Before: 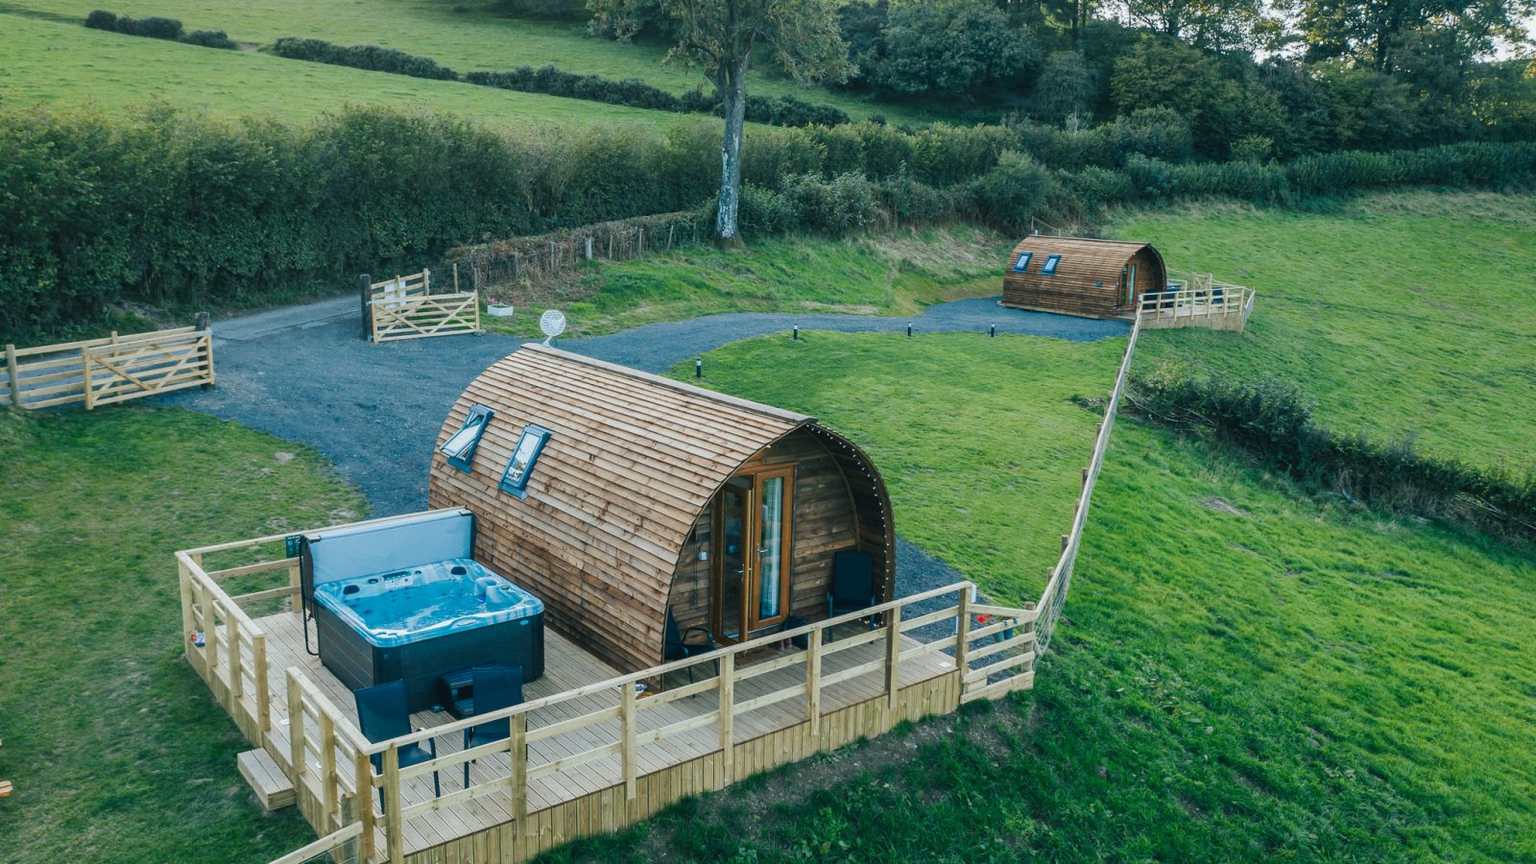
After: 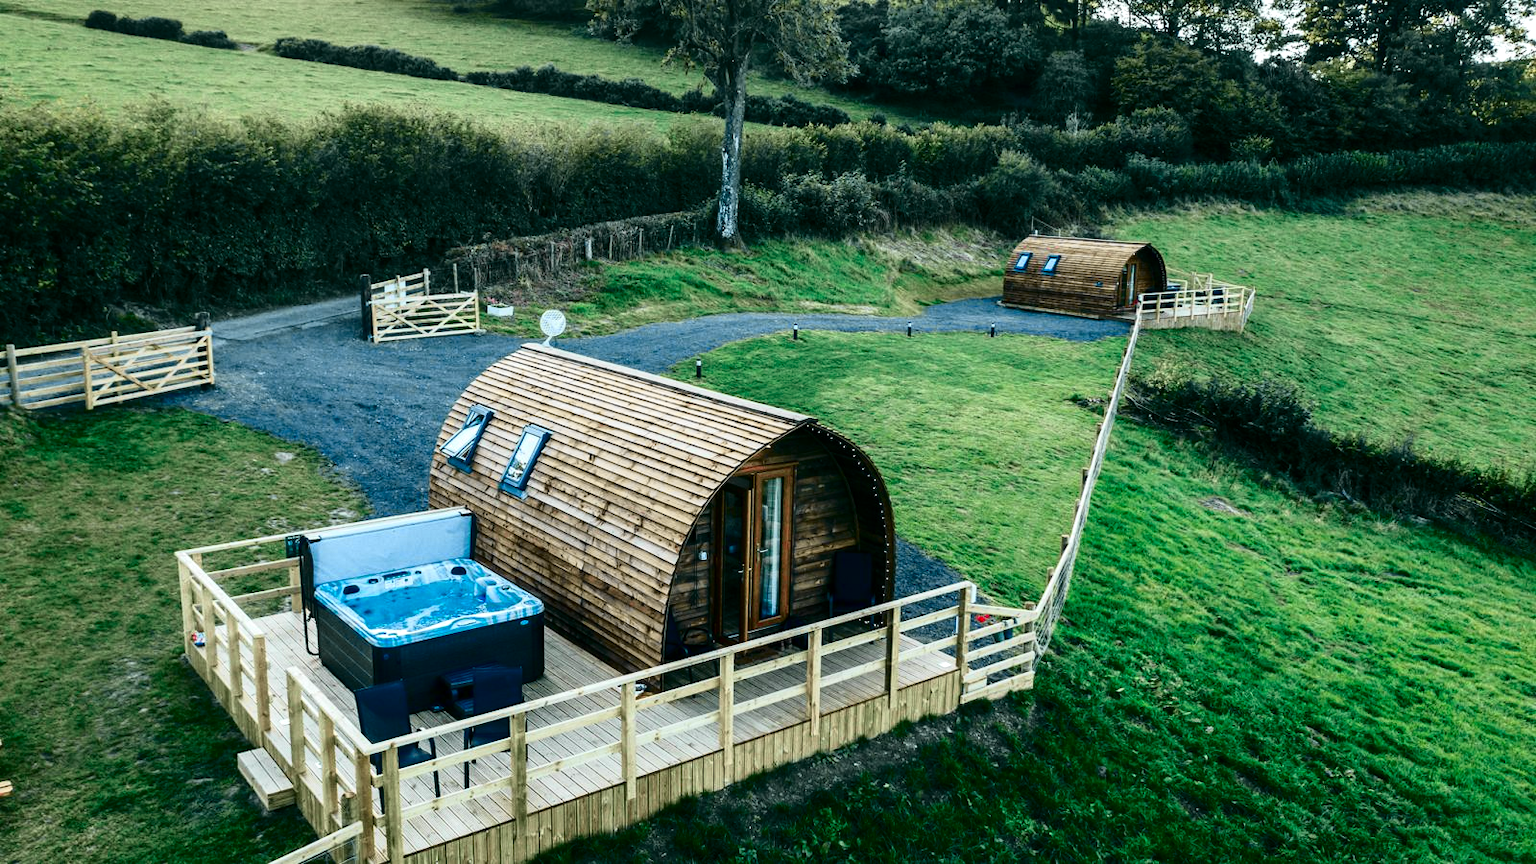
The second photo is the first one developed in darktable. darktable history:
tone curve: curves: ch0 [(0, 0) (0.058, 0.037) (0.214, 0.183) (0.304, 0.288) (0.561, 0.554) (0.687, 0.677) (0.768, 0.768) (0.858, 0.861) (0.987, 0.945)]; ch1 [(0, 0) (0.172, 0.123) (0.312, 0.296) (0.432, 0.448) (0.471, 0.469) (0.502, 0.5) (0.521, 0.505) (0.565, 0.569) (0.663, 0.663) (0.703, 0.721) (0.857, 0.917) (1, 1)]; ch2 [(0, 0) (0.411, 0.424) (0.485, 0.497) (0.502, 0.5) (0.517, 0.511) (0.556, 0.562) (0.626, 0.594) (0.709, 0.661) (1, 1)], color space Lab, independent channels, preserve colors none
exposure: exposure 0.575 EV, compensate highlight preservation false
local contrast: highlights 101%, shadows 101%, detail 119%, midtone range 0.2
contrast brightness saturation: contrast 0.191, brightness -0.223, saturation 0.116
